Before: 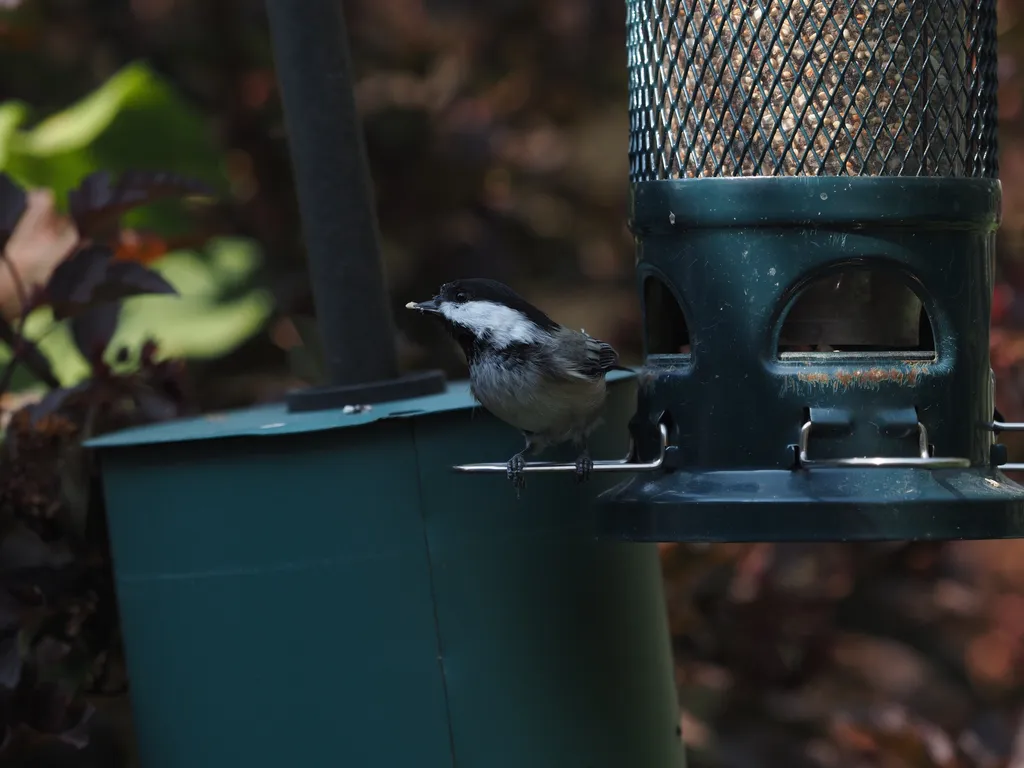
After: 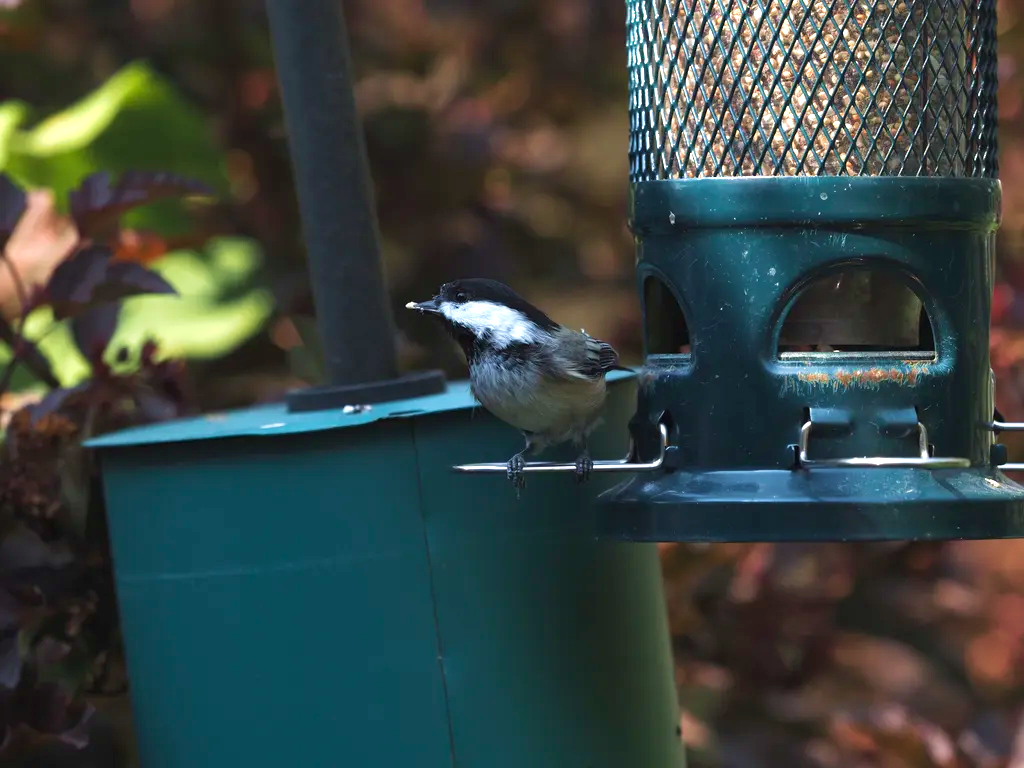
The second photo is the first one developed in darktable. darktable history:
exposure: black level correction 0, exposure 1 EV, compensate exposure bias true, compensate highlight preservation false
velvia: strength 40%
